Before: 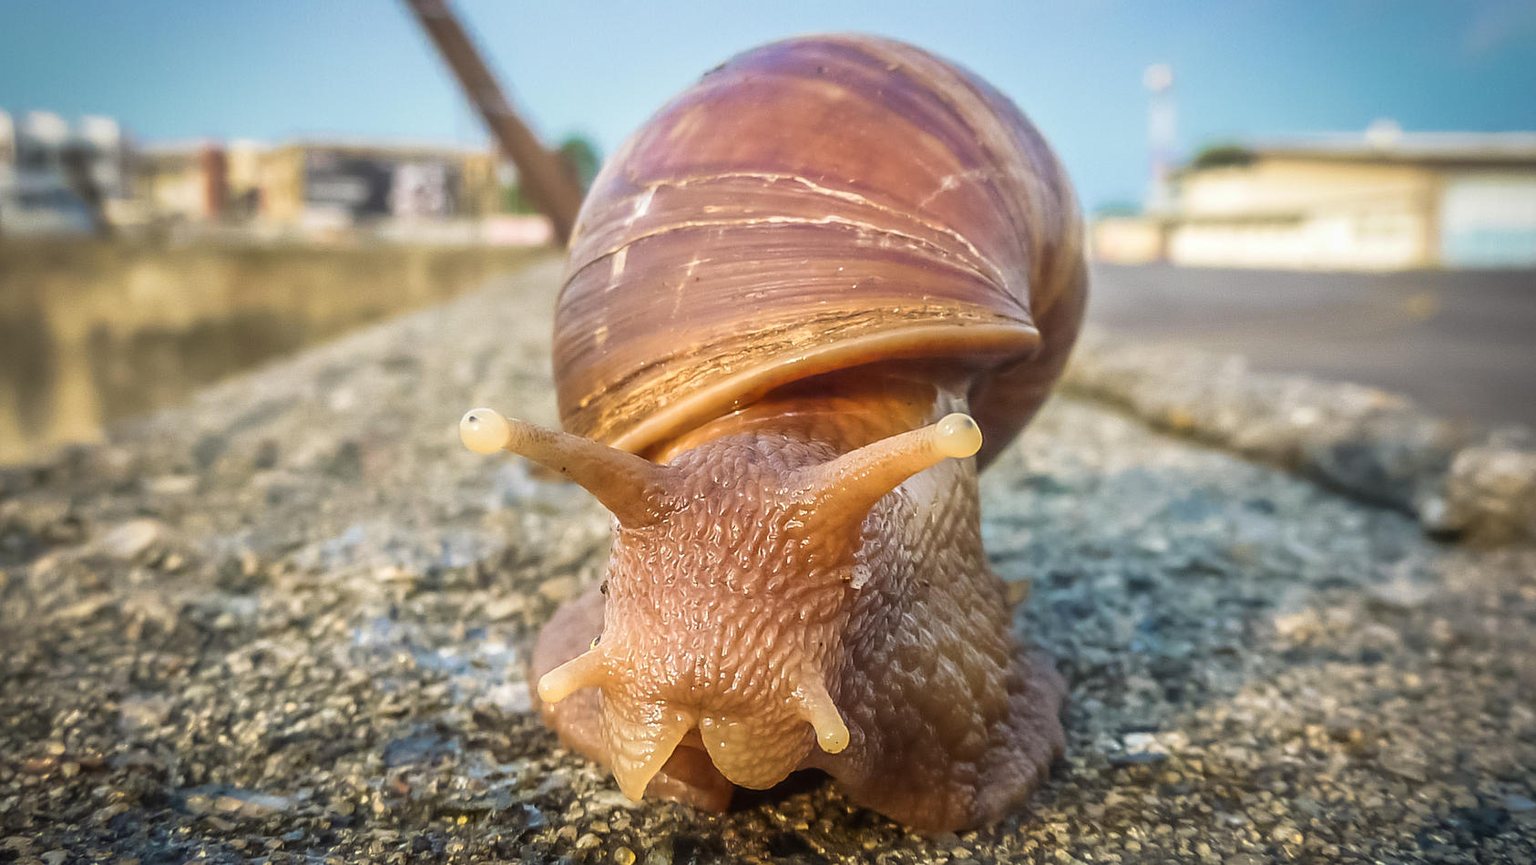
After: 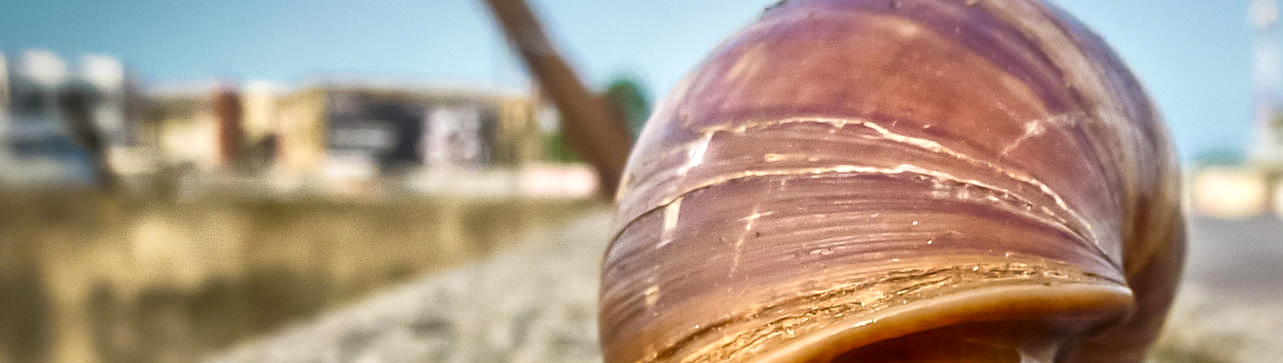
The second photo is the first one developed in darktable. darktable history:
crop: left 0.529%, top 7.639%, right 23.339%, bottom 54.008%
color balance rgb: power › luminance -3.619%, power › hue 143.16°, perceptual saturation grading › global saturation 20%, perceptual saturation grading › highlights -25.541%, perceptual saturation grading › shadows 25.201%
local contrast: mode bilateral grid, contrast 25, coarseness 59, detail 151%, midtone range 0.2
